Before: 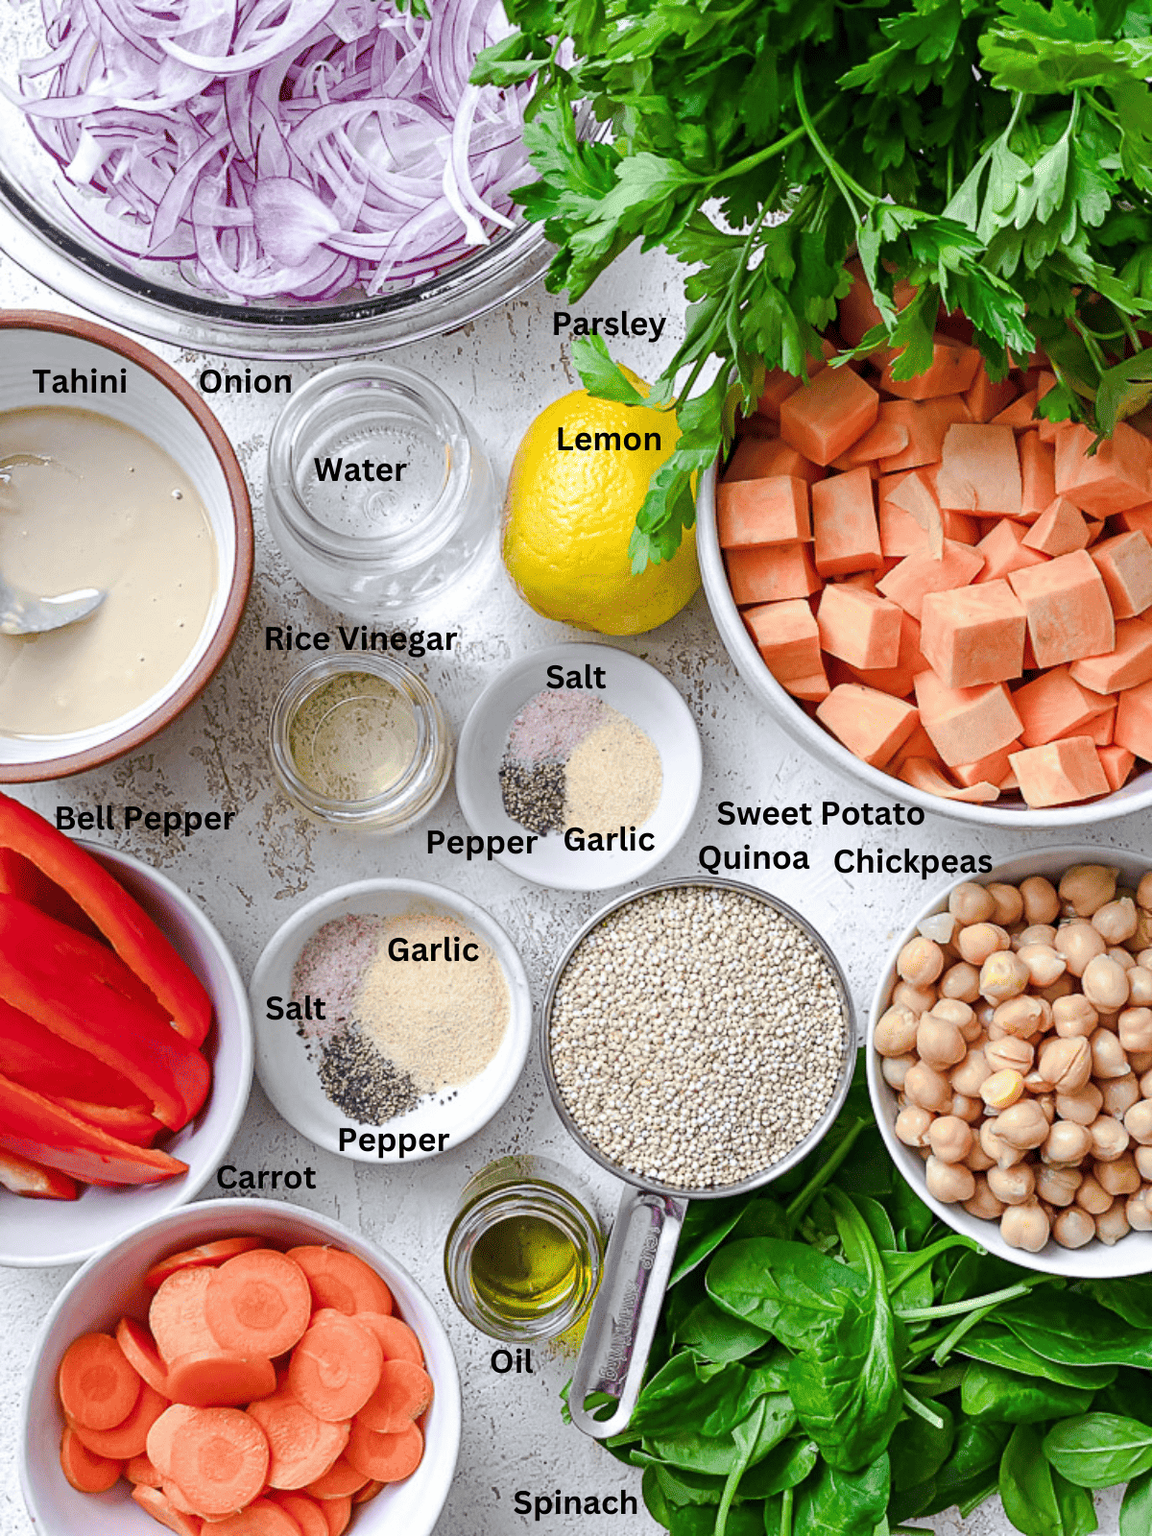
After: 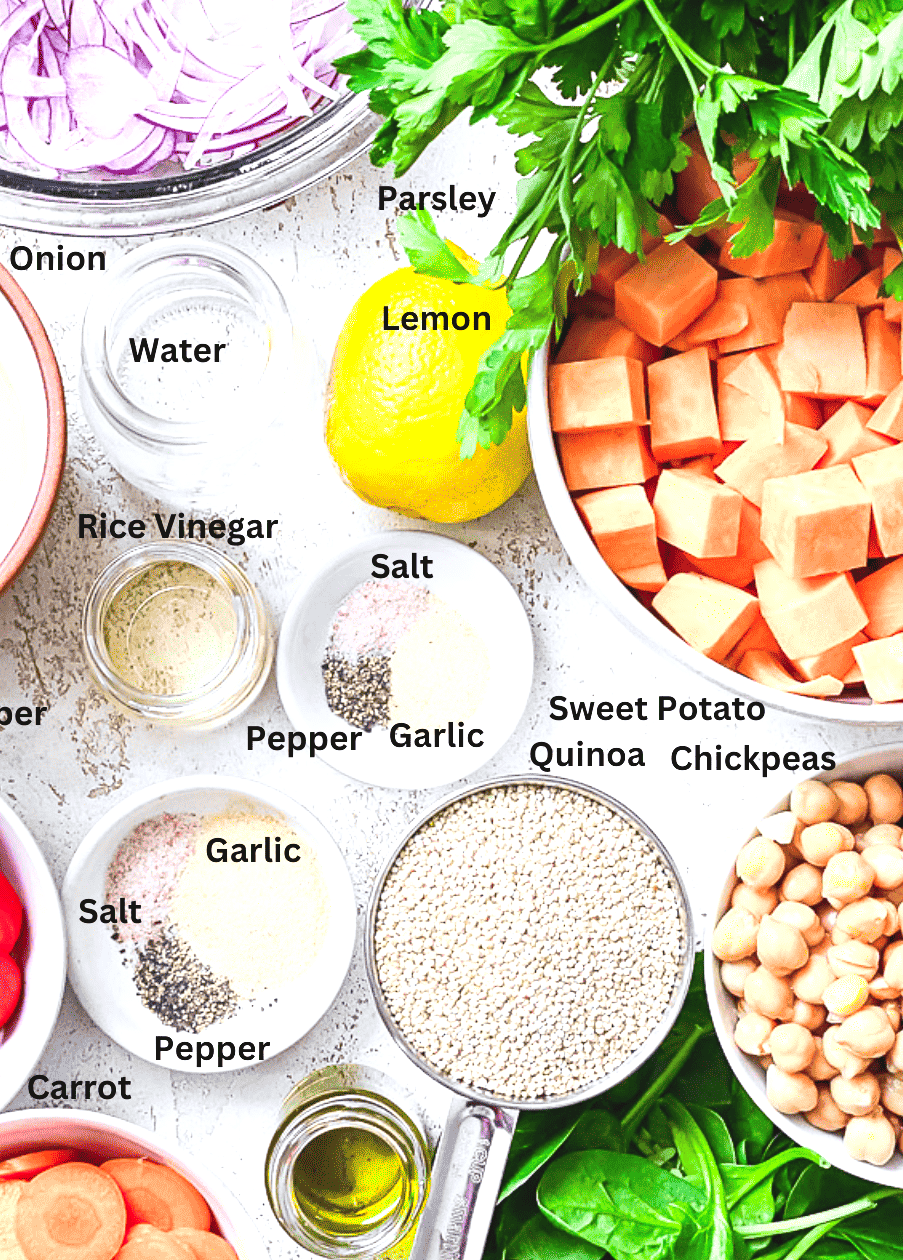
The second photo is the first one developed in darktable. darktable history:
tone equalizer: edges refinement/feathering 500, mask exposure compensation -1.57 EV, preserve details no
contrast brightness saturation: contrast 0.147, brightness -0.007, saturation 0.099
exposure: black level correction -0.005, exposure 1.006 EV, compensate highlight preservation false
crop: left 16.547%, top 8.709%, right 8.142%, bottom 12.514%
